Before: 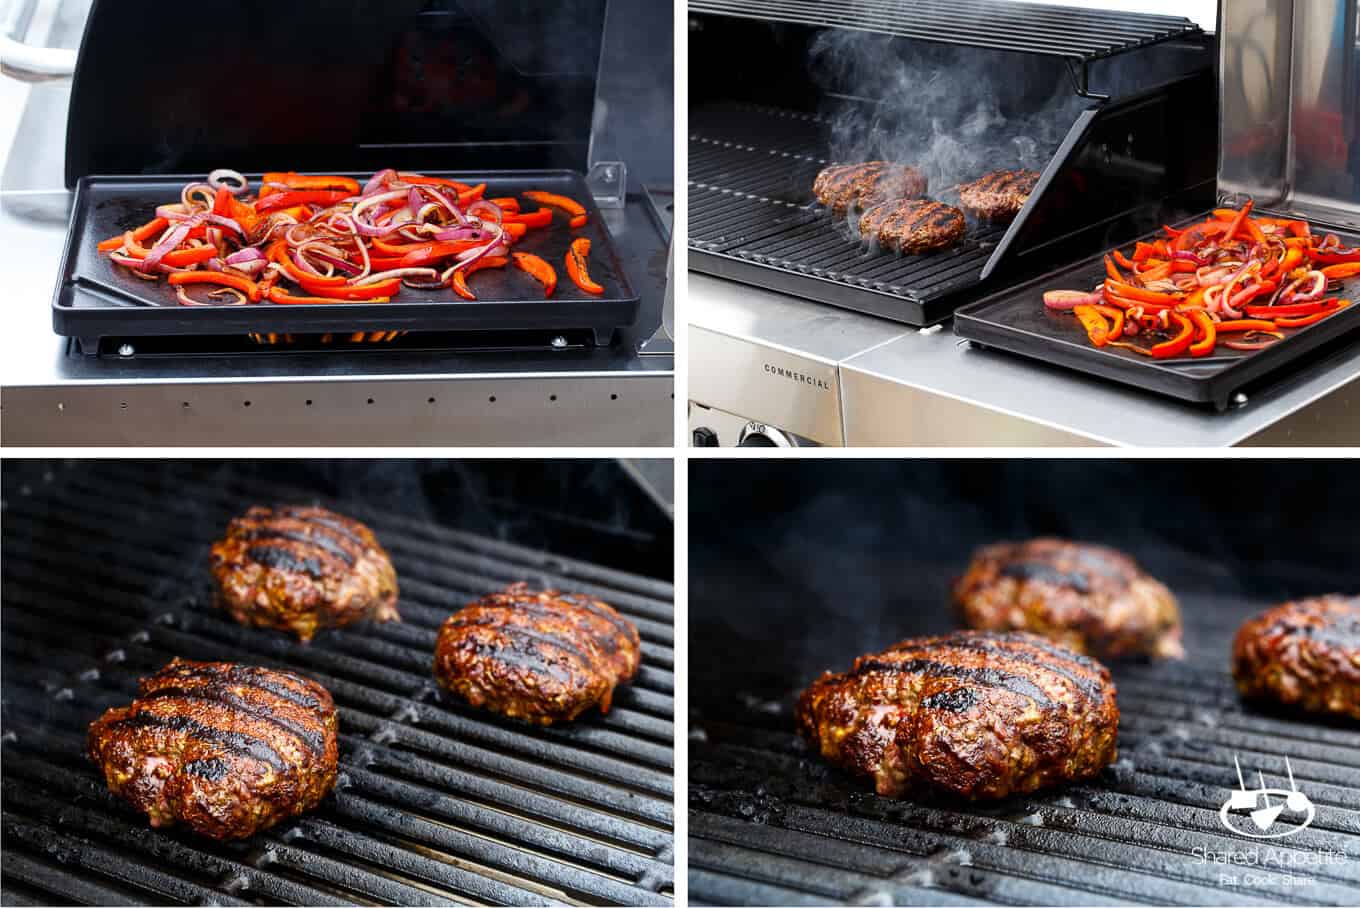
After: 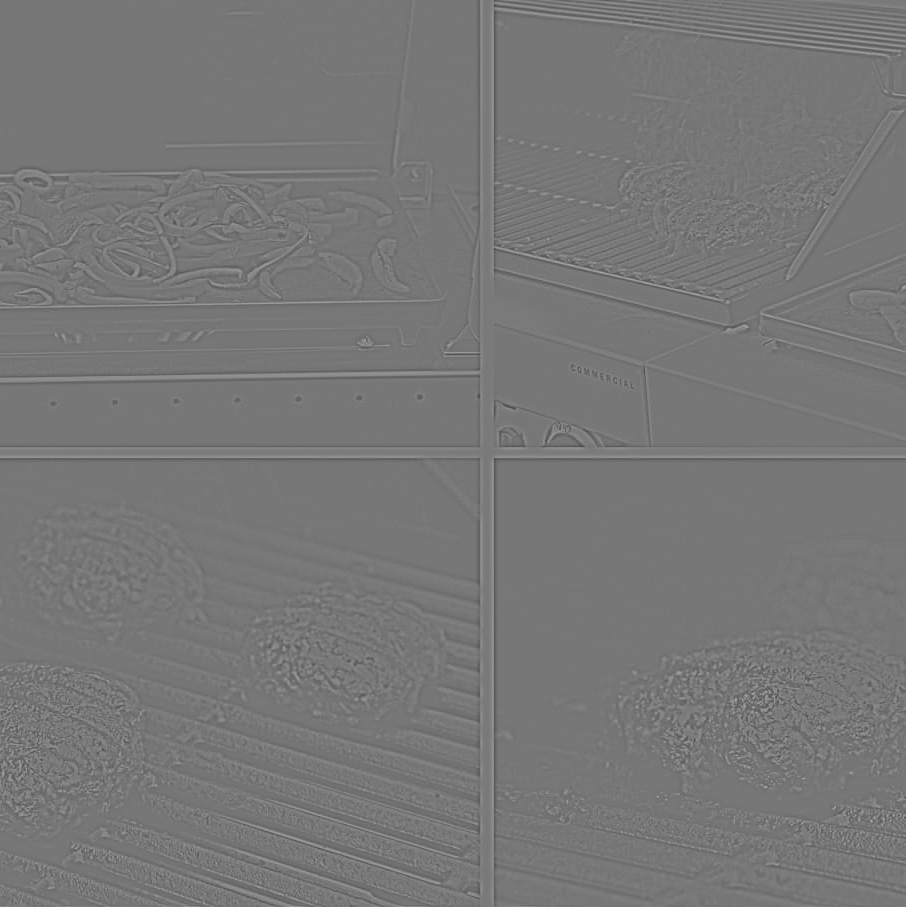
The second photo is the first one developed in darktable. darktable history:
exposure: exposure 0.127 EV, compensate highlight preservation false
highpass: sharpness 5.84%, contrast boost 8.44%
crop and rotate: left 14.292%, right 19.041%
